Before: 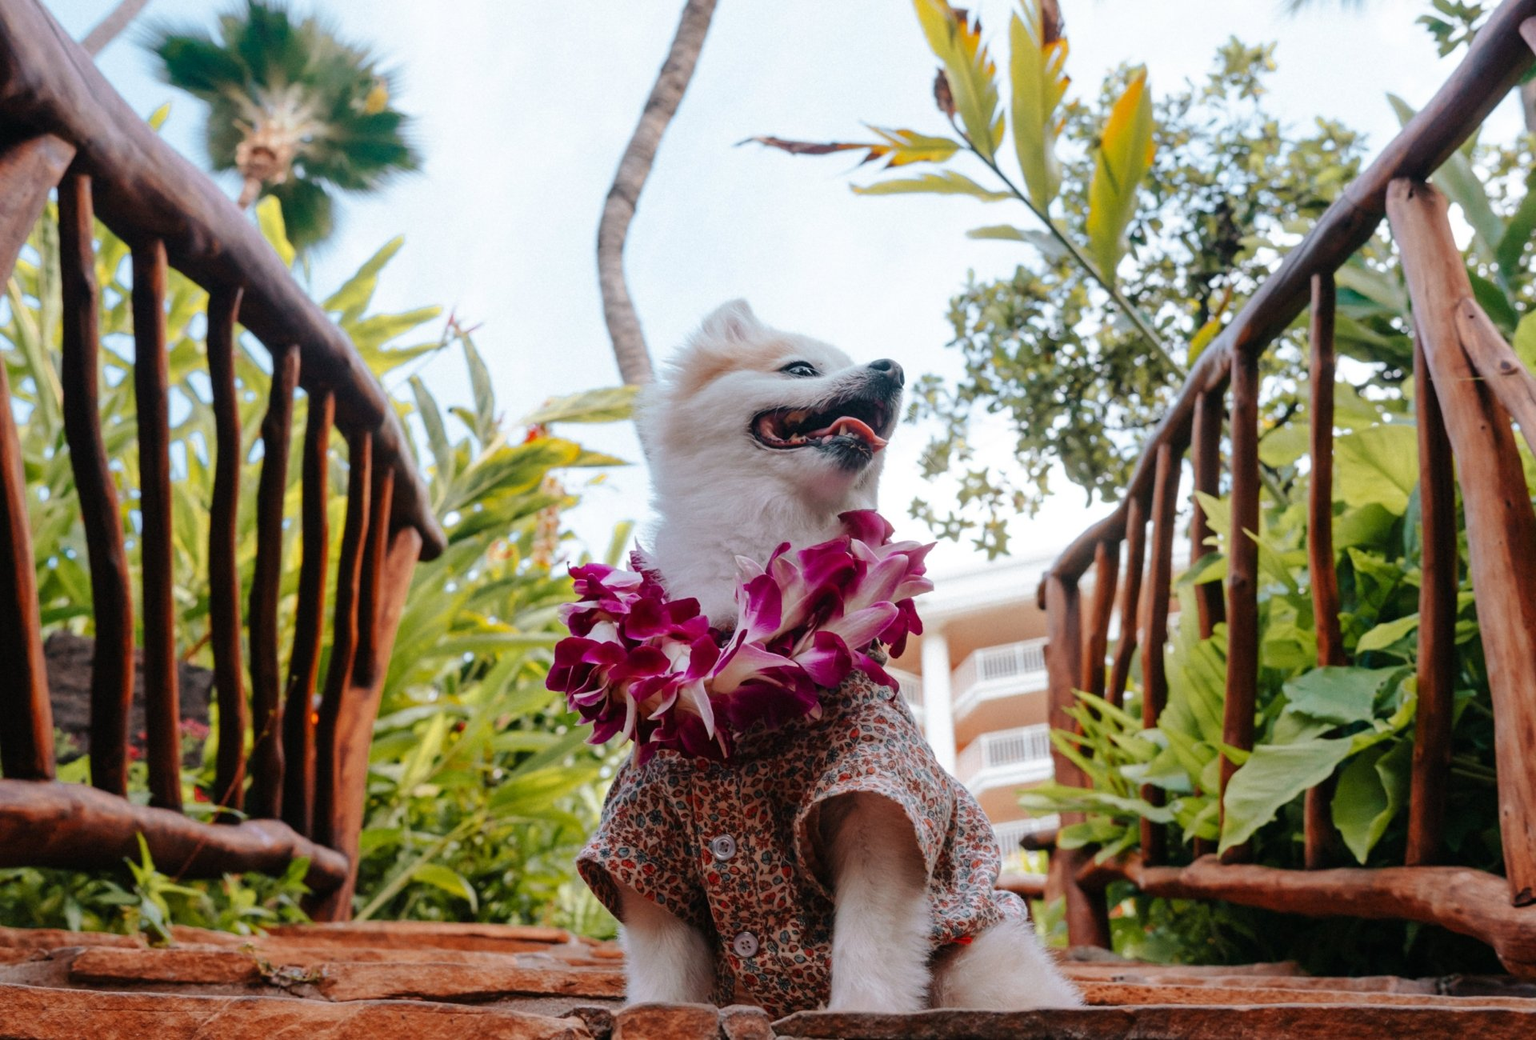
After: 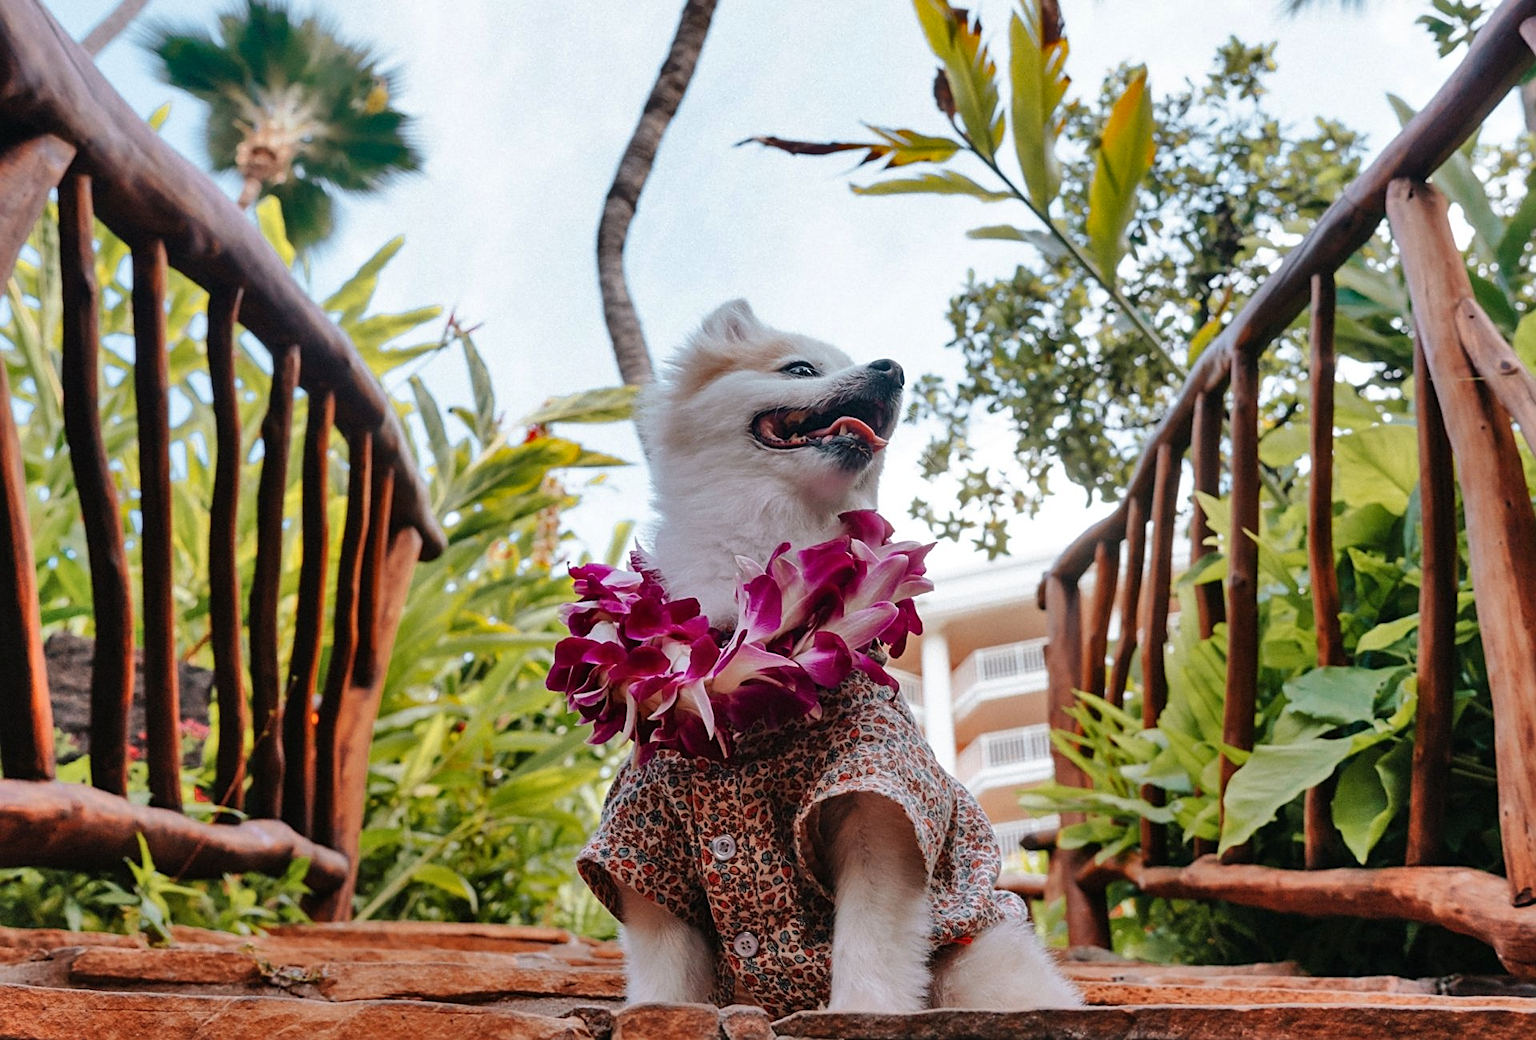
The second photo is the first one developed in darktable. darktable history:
shadows and highlights: shadows 59.59, soften with gaussian
sharpen: on, module defaults
